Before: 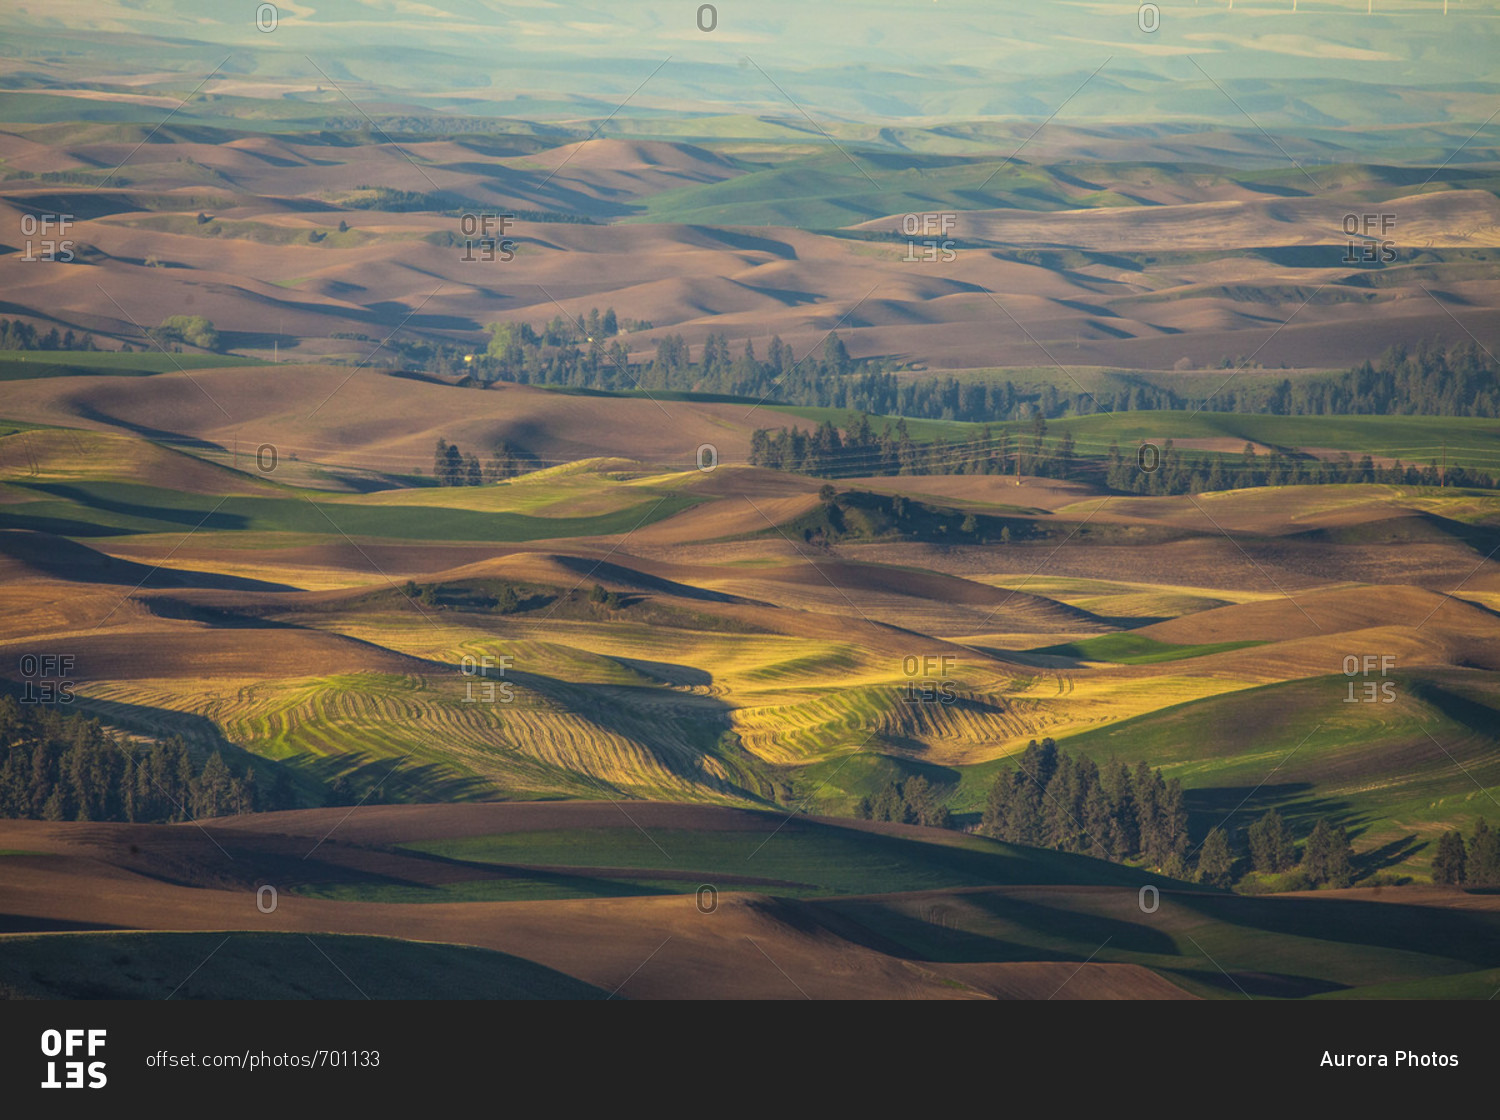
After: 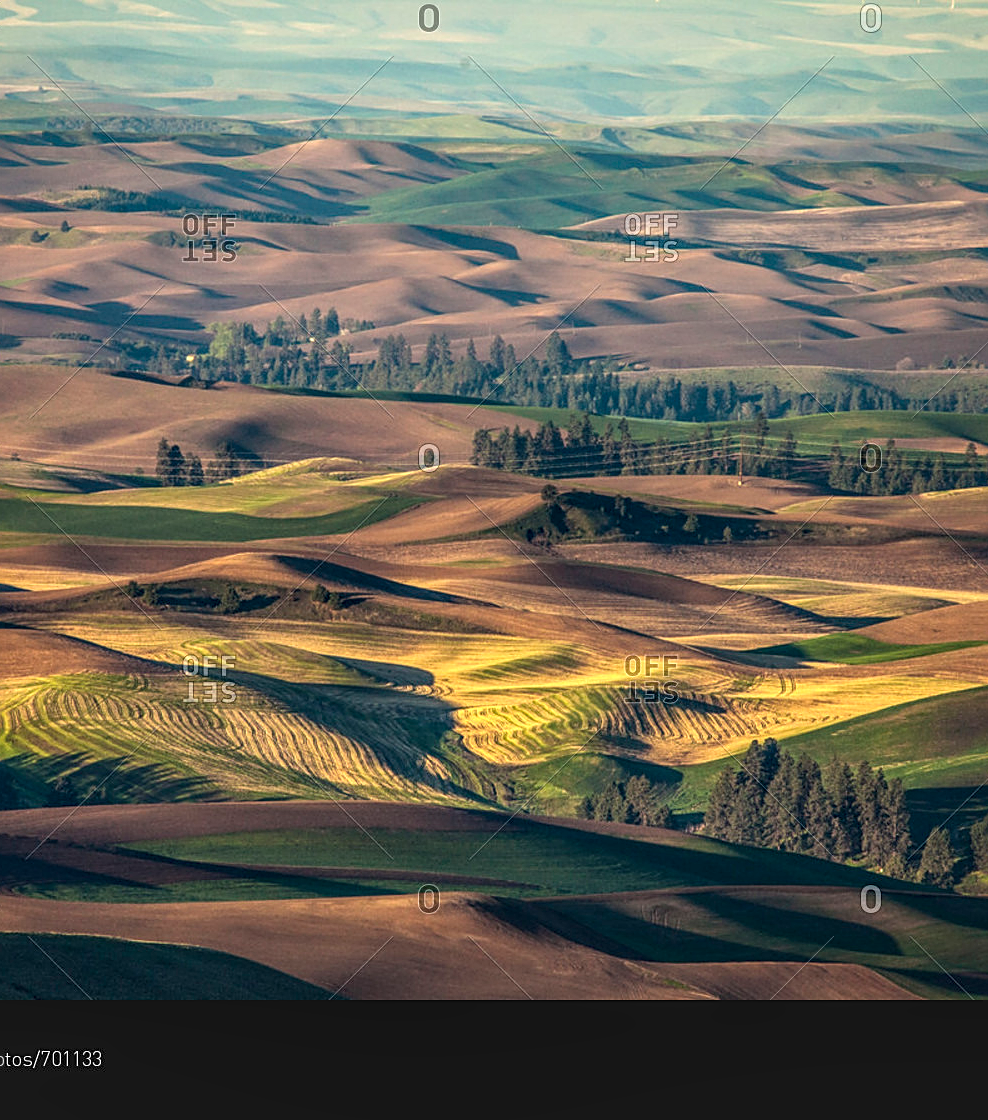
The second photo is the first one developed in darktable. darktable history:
crop and rotate: left 18.542%, right 15.545%
sharpen: on, module defaults
local contrast: highlights 60%, shadows 61%, detail 160%
